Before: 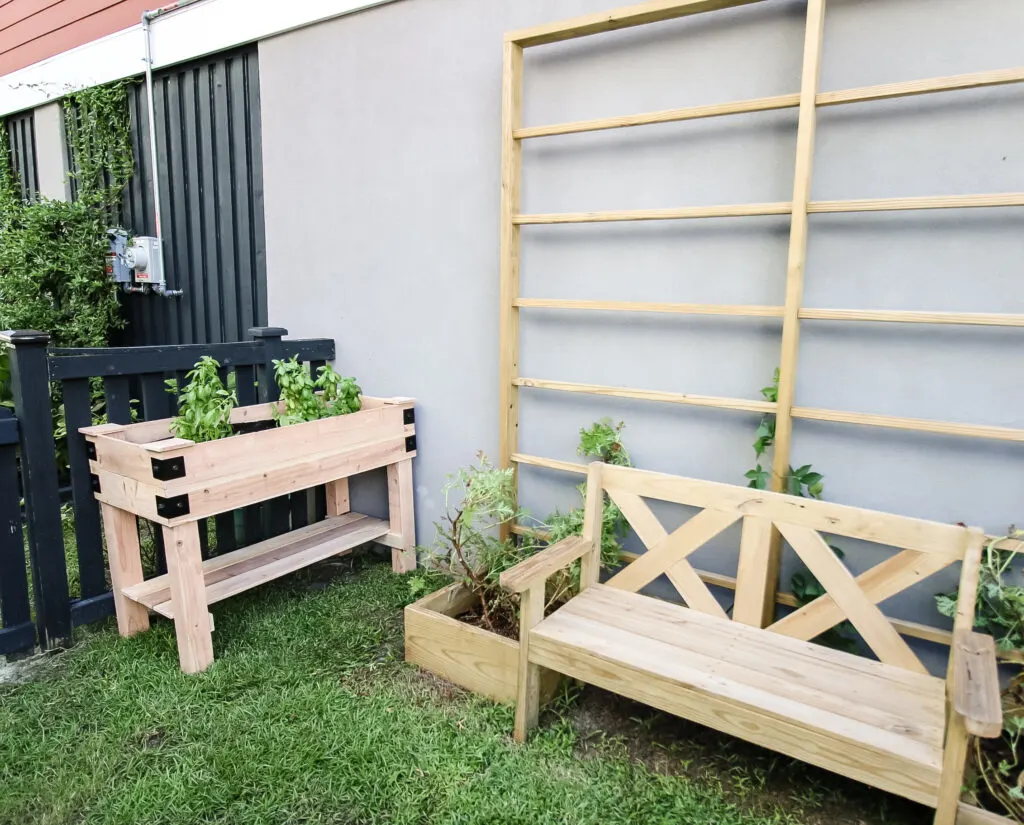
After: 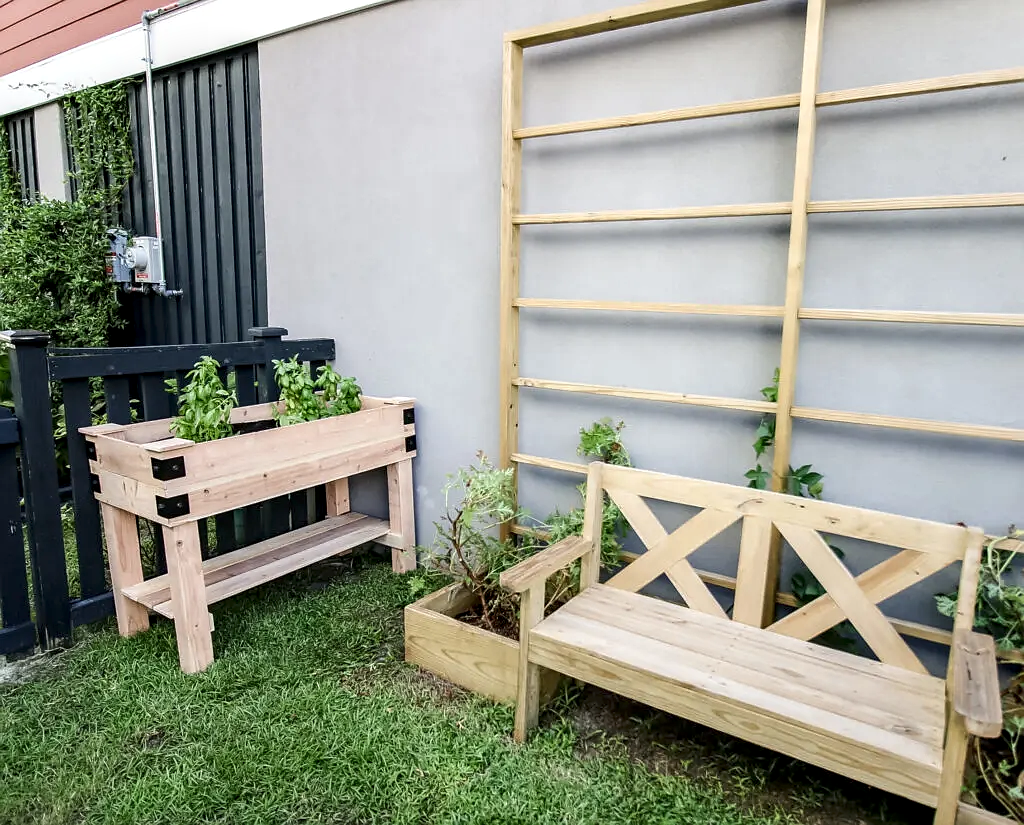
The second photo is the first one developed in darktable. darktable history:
contrast brightness saturation: contrast 0.03, brightness -0.04
local contrast: shadows 94%
sharpen: radius 0.969, amount 0.604
